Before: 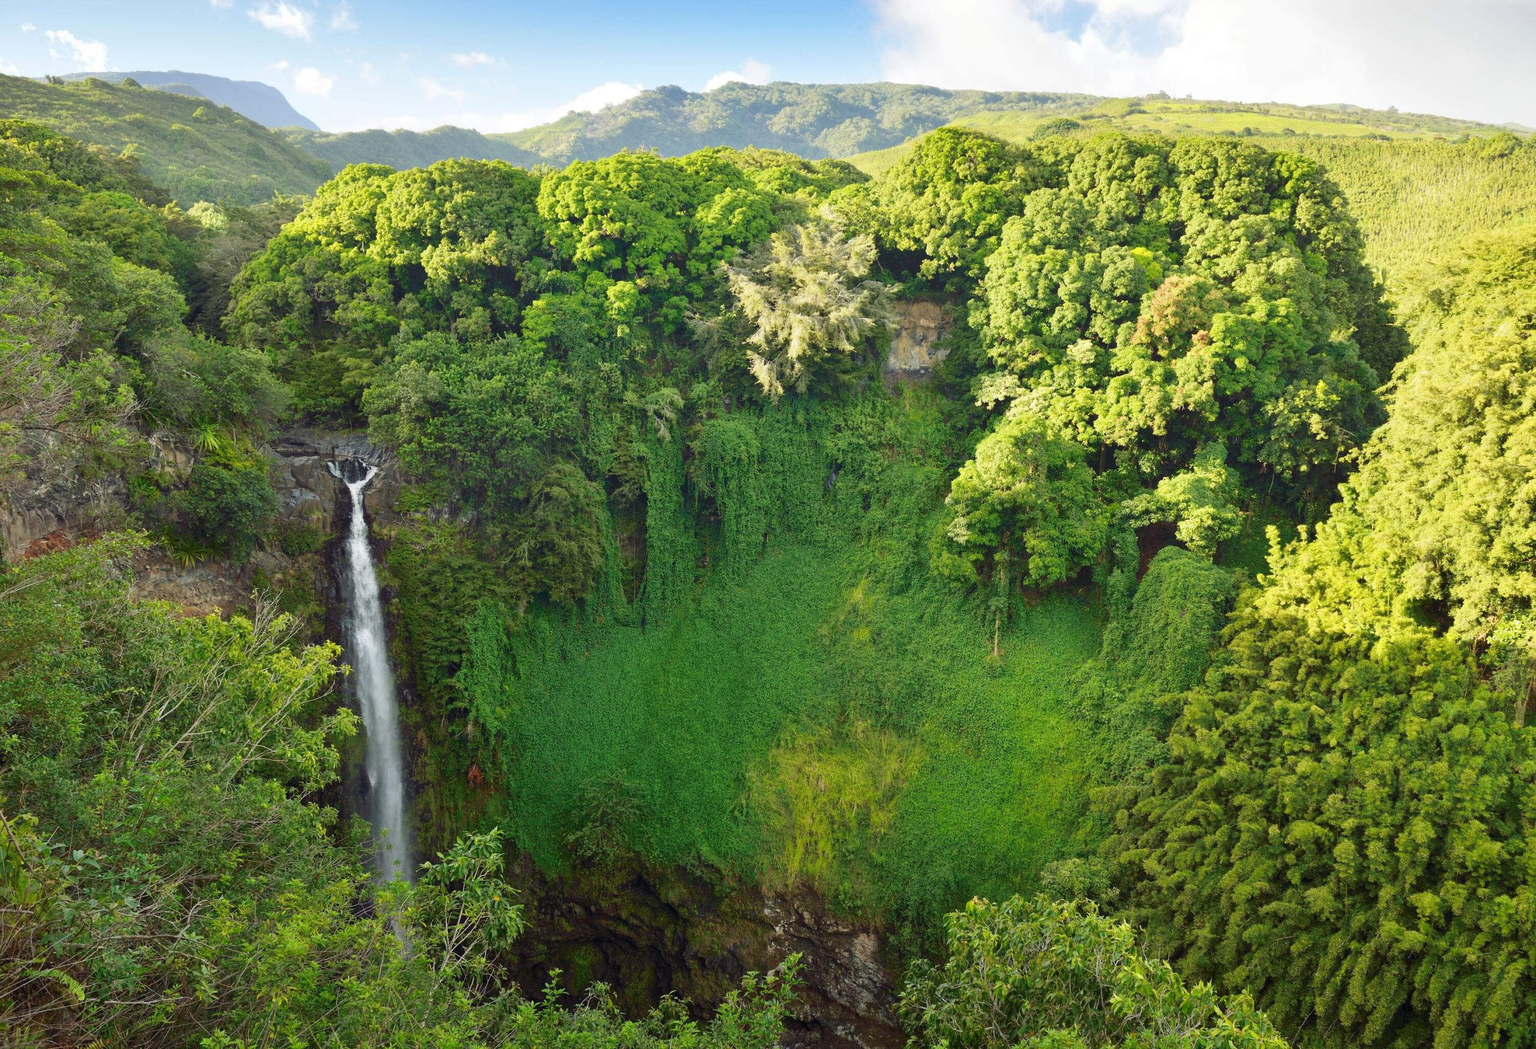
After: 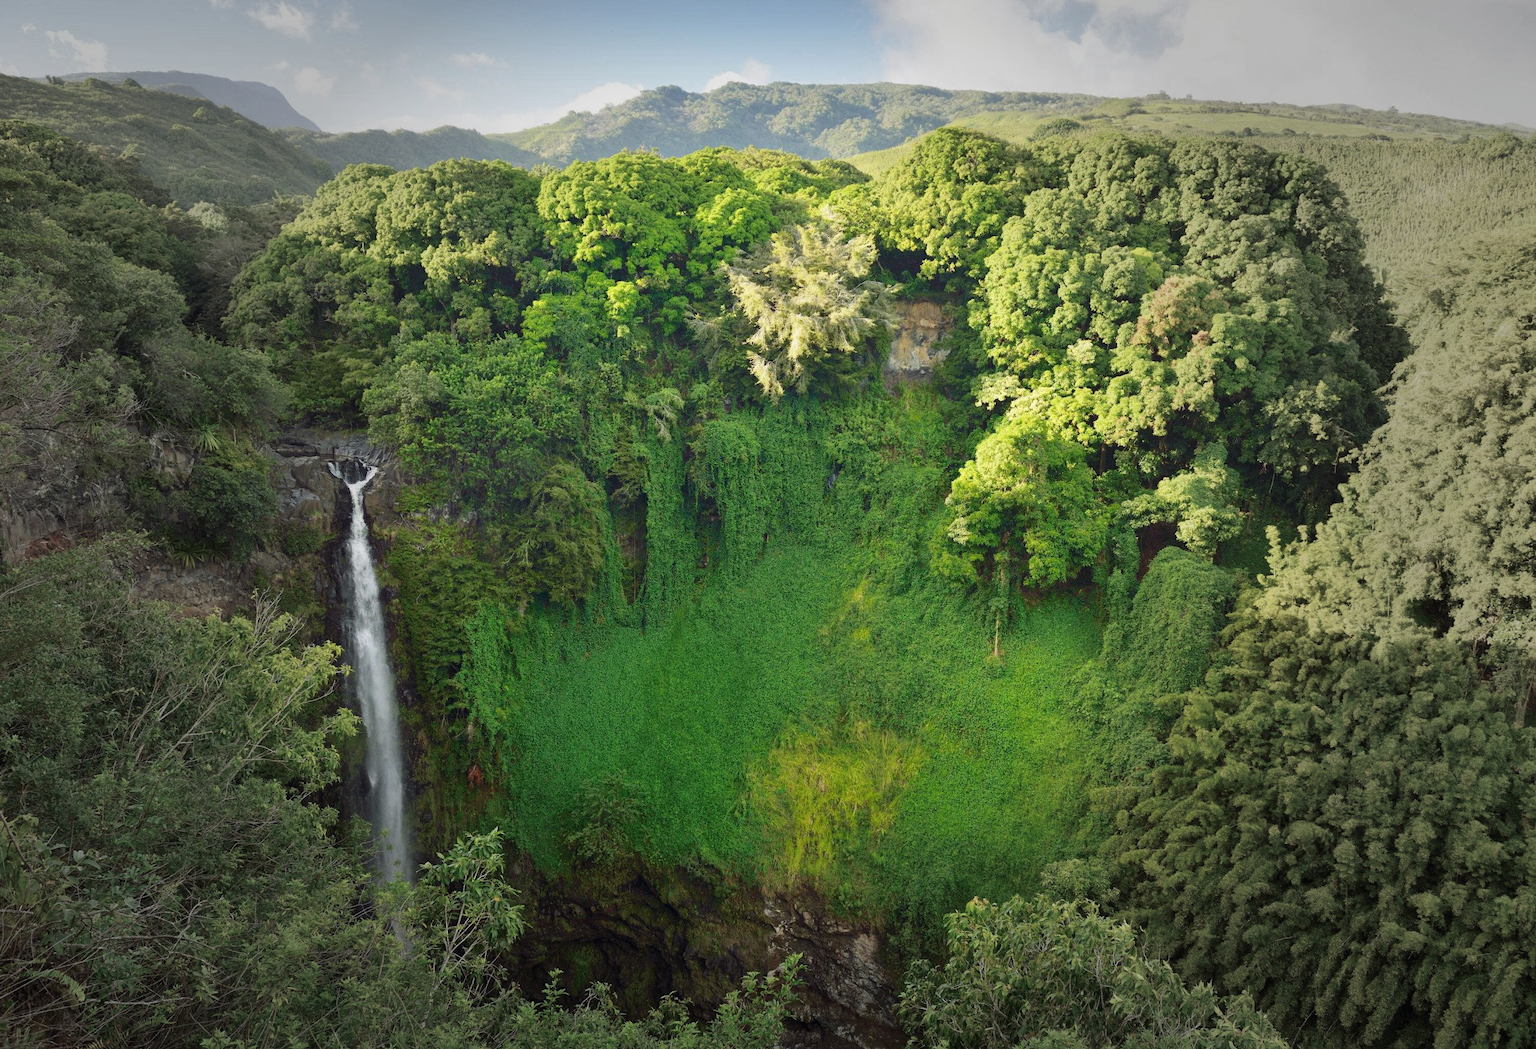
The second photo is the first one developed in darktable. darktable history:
vignetting: fall-off start 40.05%, fall-off radius 40.14%, unbound false
